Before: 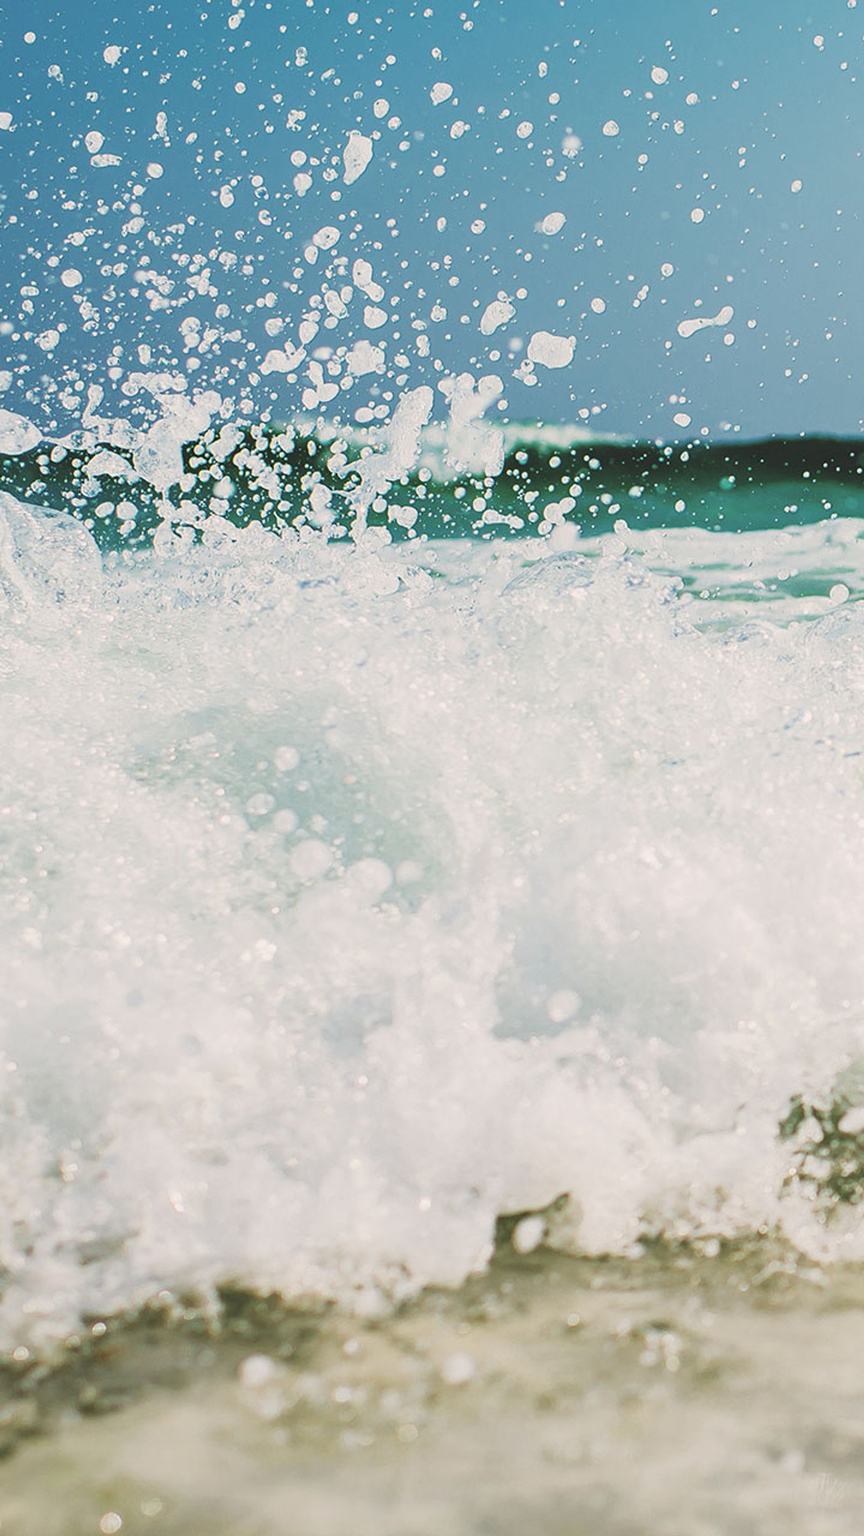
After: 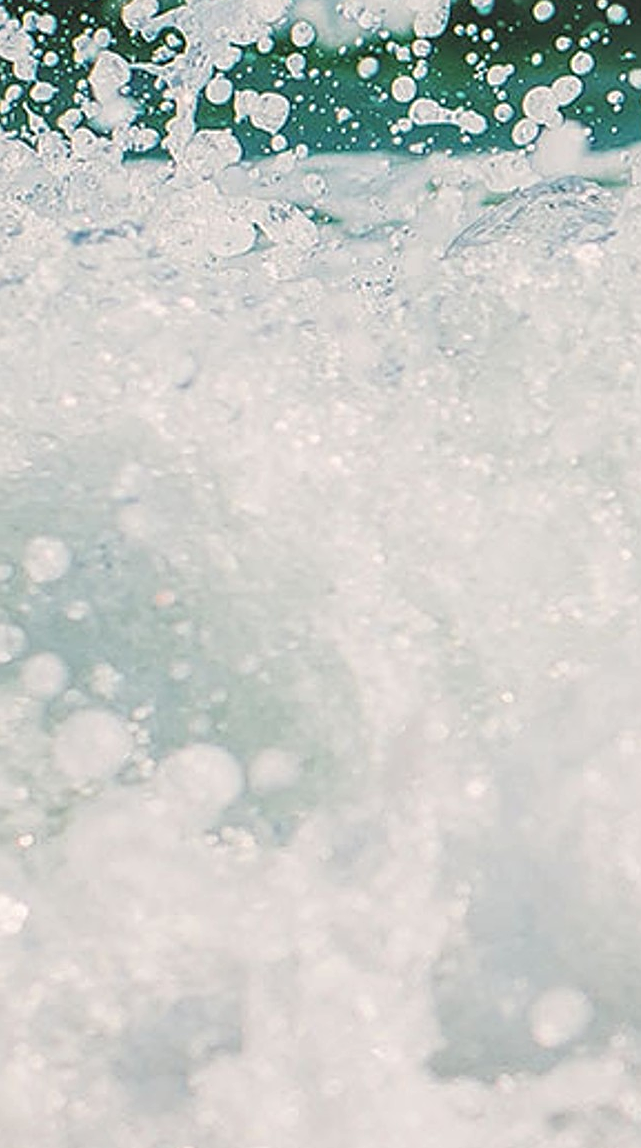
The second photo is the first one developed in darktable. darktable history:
local contrast: on, module defaults
crop: left 30.27%, top 29.735%, right 29.64%, bottom 29.873%
sharpen: on, module defaults
